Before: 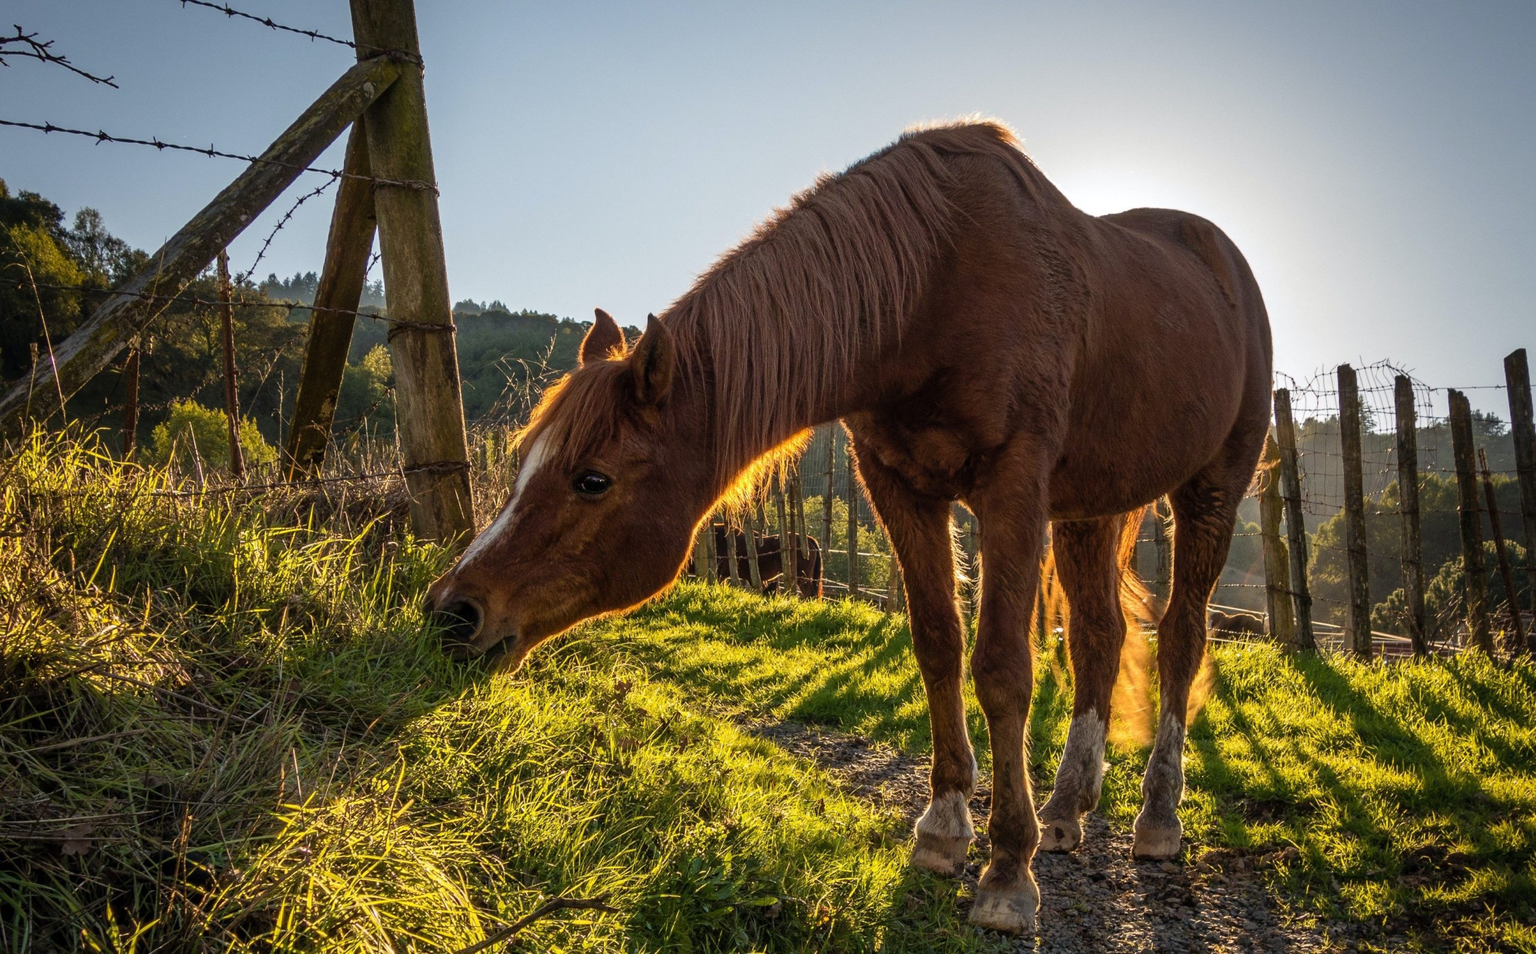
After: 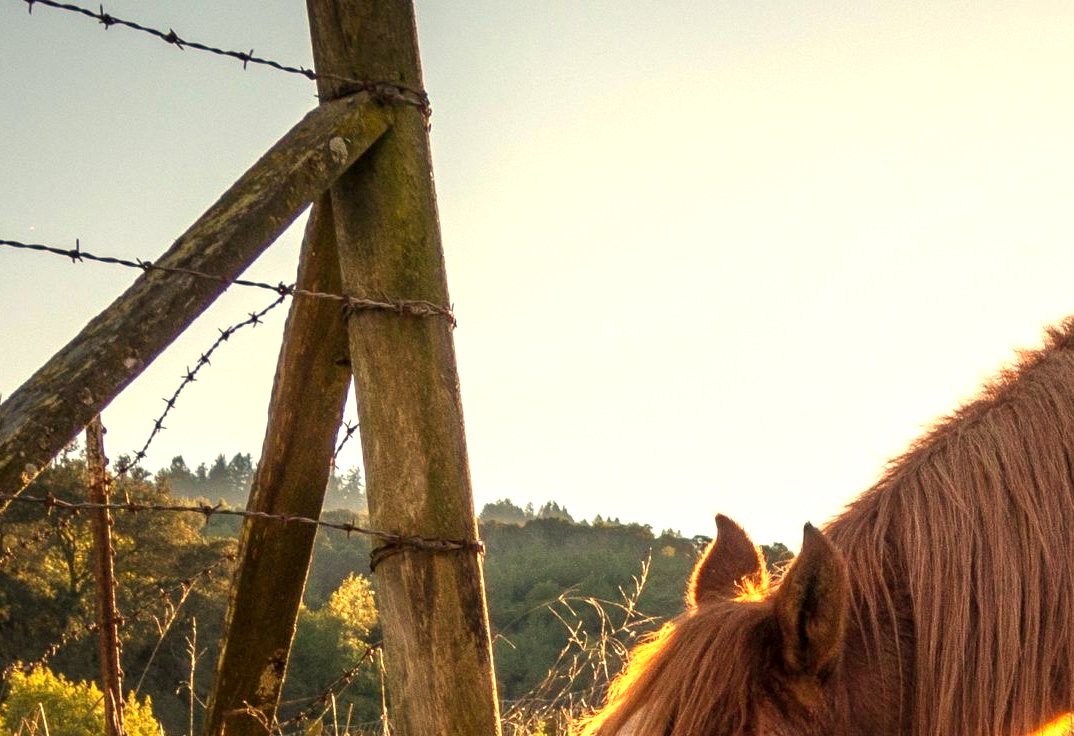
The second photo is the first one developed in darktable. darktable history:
crop and rotate: left 10.817%, top 0.062%, right 47.194%, bottom 53.626%
exposure: black level correction 0.001, exposure 1 EV, compensate highlight preservation false
white balance: red 1.138, green 0.996, blue 0.812
